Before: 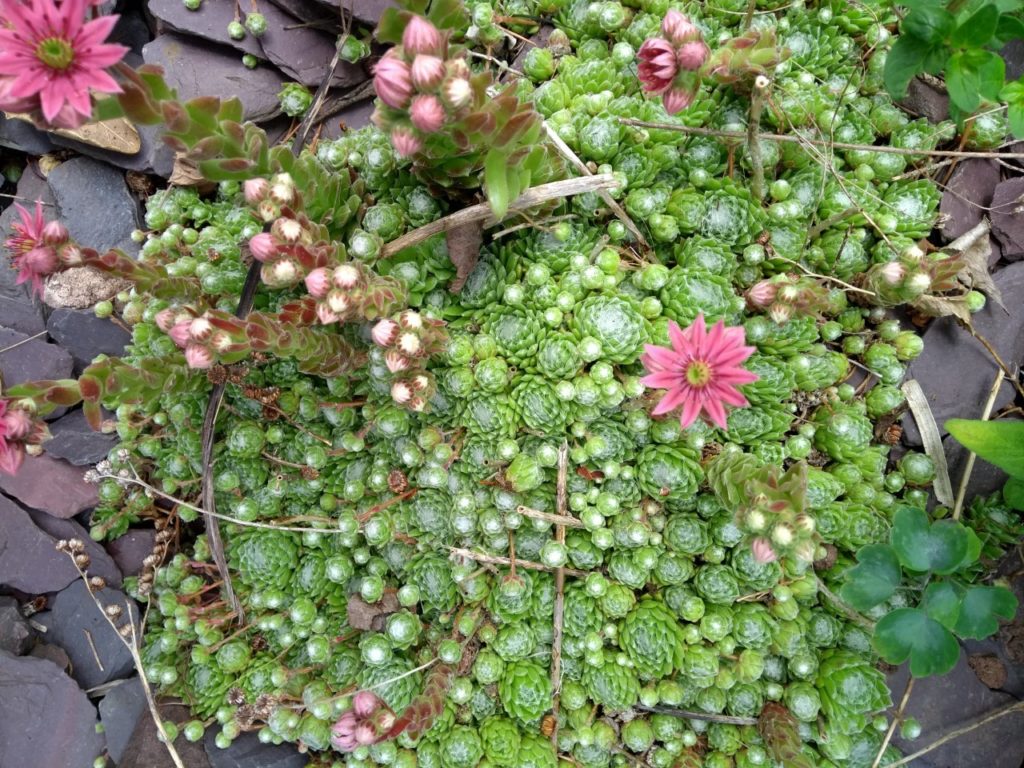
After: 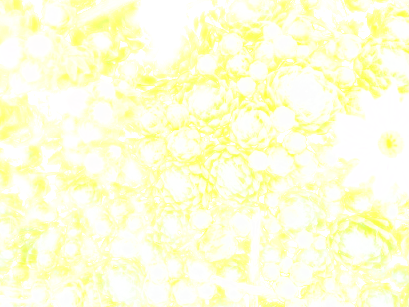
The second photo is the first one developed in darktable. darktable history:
graduated density: density 0.38 EV, hardness 21%, rotation -6.11°, saturation 32%
base curve: curves: ch0 [(0, 0) (0.007, 0.004) (0.027, 0.03) (0.046, 0.07) (0.207, 0.54) (0.442, 0.872) (0.673, 0.972) (1, 1)], preserve colors none
bloom: size 25%, threshold 5%, strength 90%
crop: left 30%, top 30%, right 30%, bottom 30%
exposure: exposure 1 EV, compensate highlight preservation false
